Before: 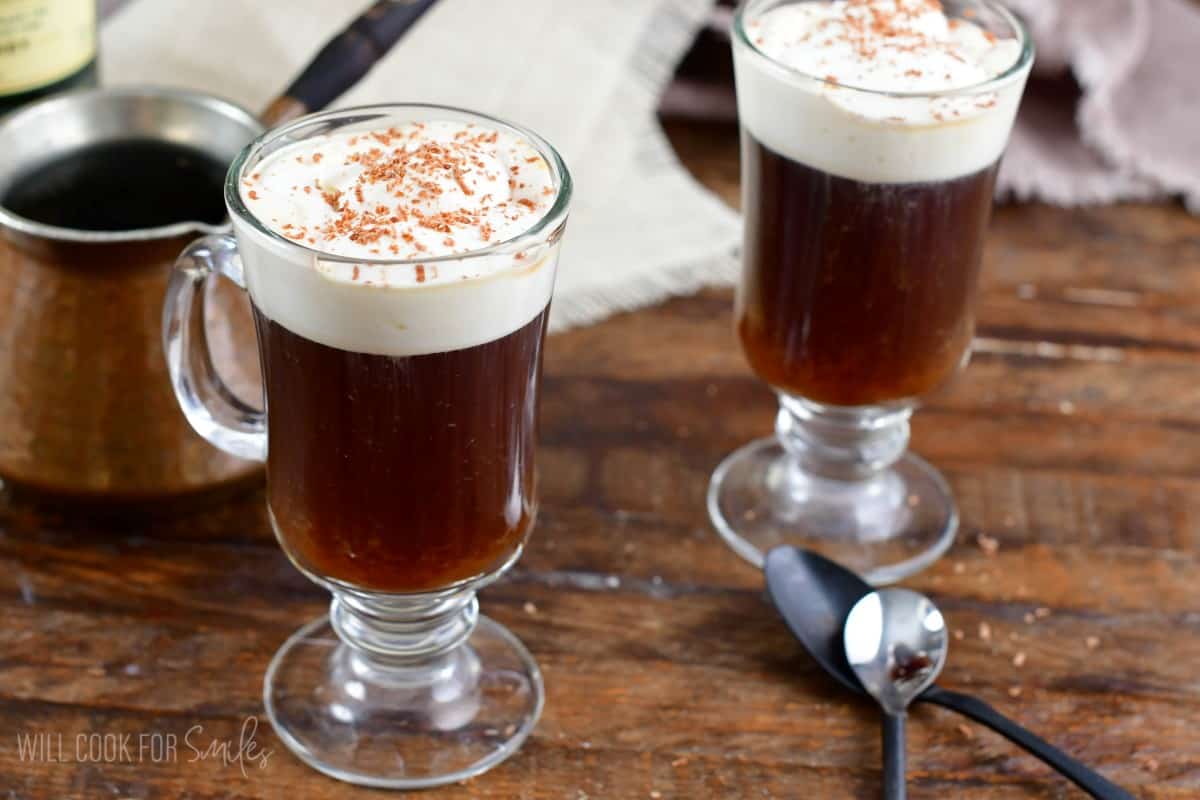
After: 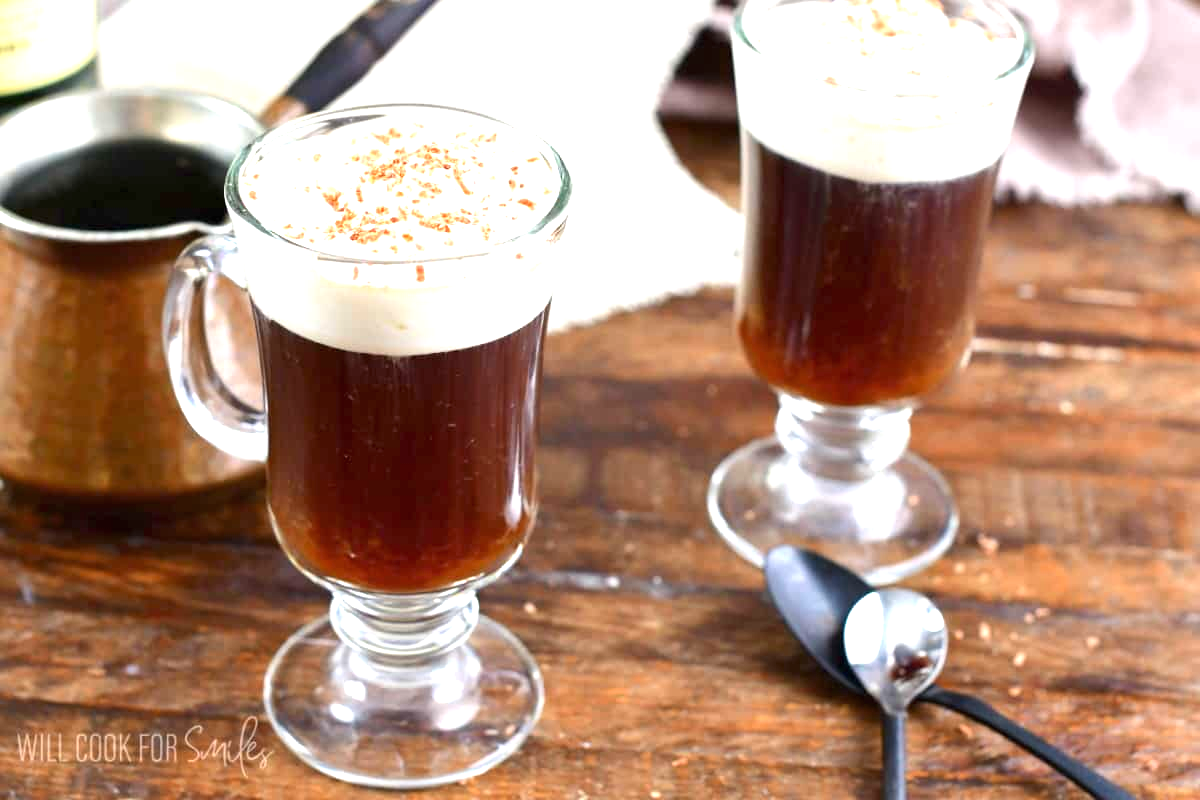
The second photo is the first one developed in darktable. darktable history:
exposure: black level correction 0, exposure 1.197 EV, compensate exposure bias true, compensate highlight preservation false
